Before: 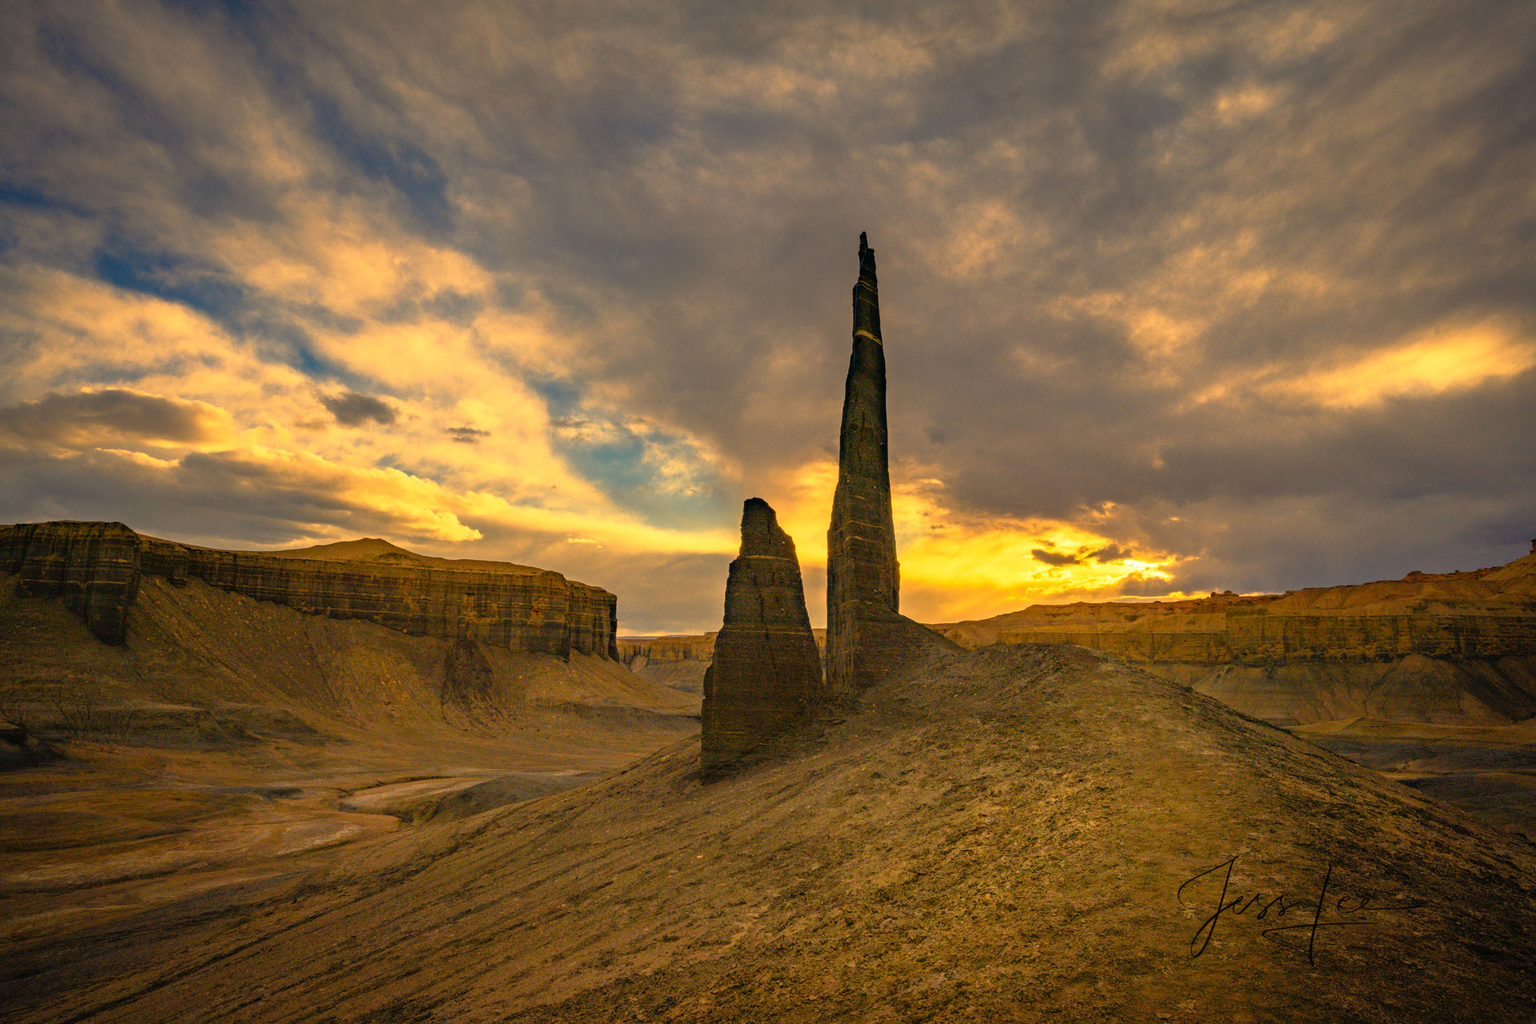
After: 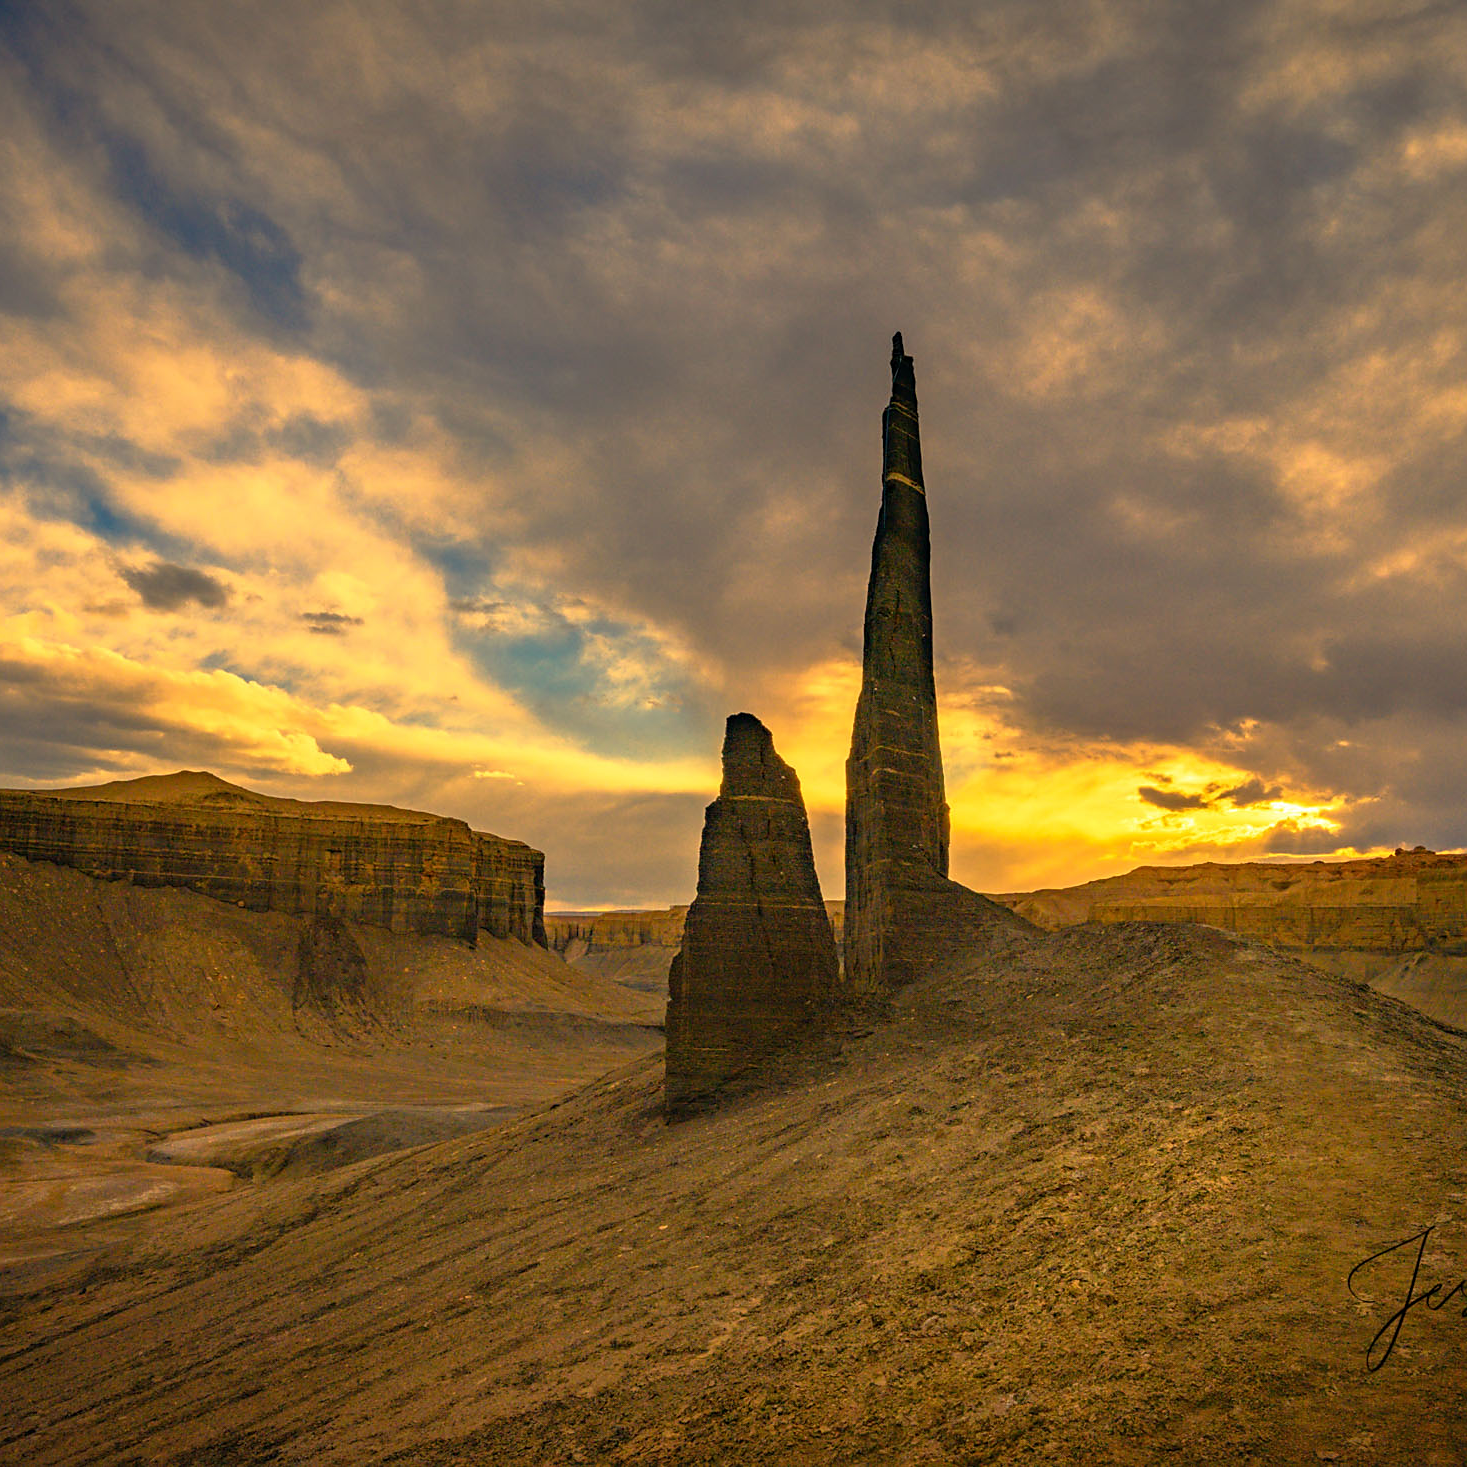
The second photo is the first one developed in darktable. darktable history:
crop and rotate: left 15.446%, right 17.836%
sharpen: radius 1.864, amount 0.398, threshold 1.271
